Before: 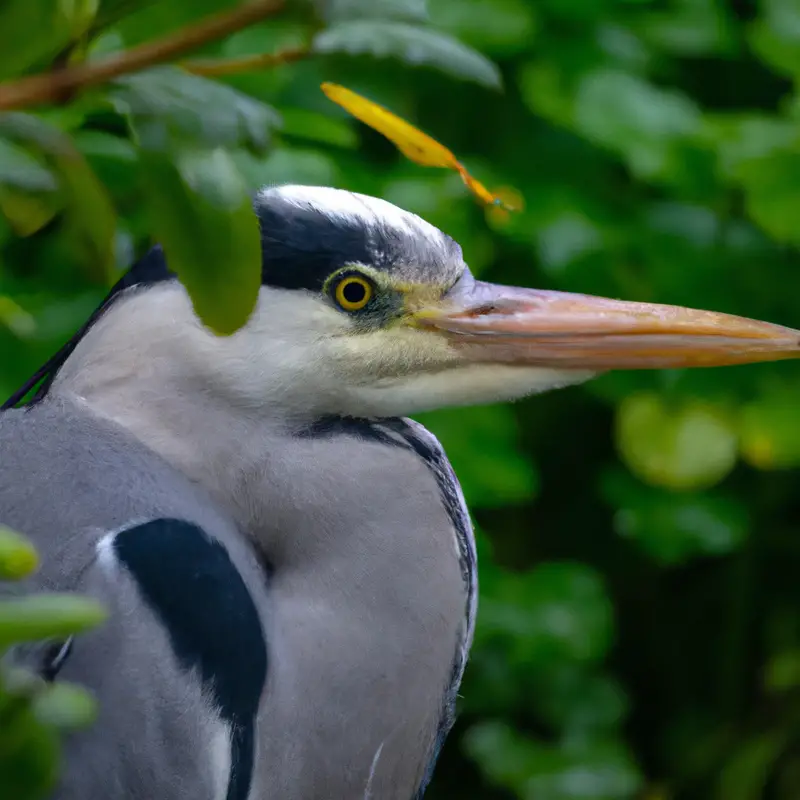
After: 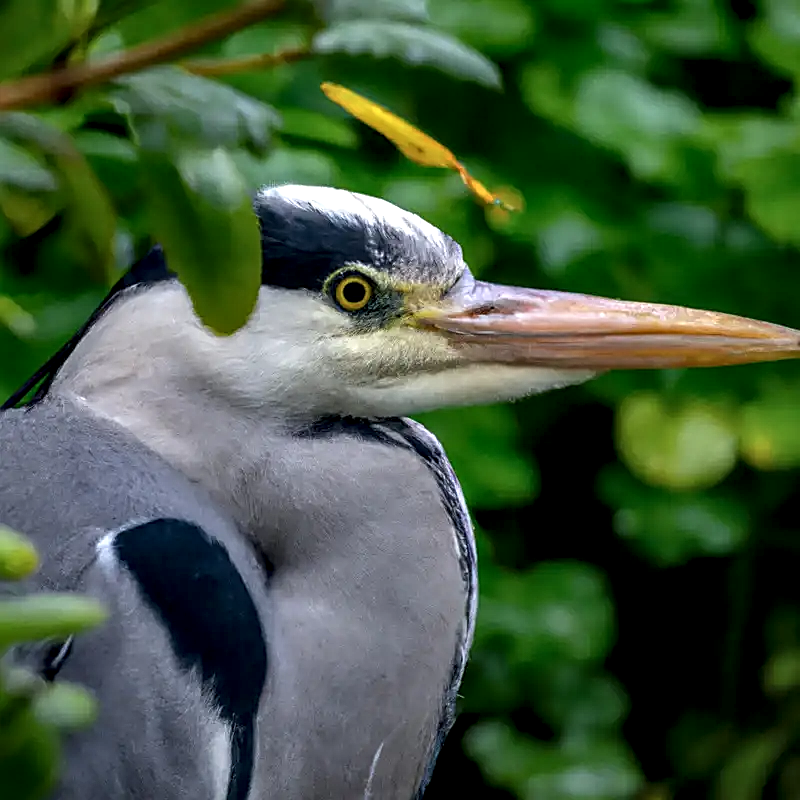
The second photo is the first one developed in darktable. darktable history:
sharpen: on, module defaults
local contrast: highlights 60%, shadows 59%, detail 160%
